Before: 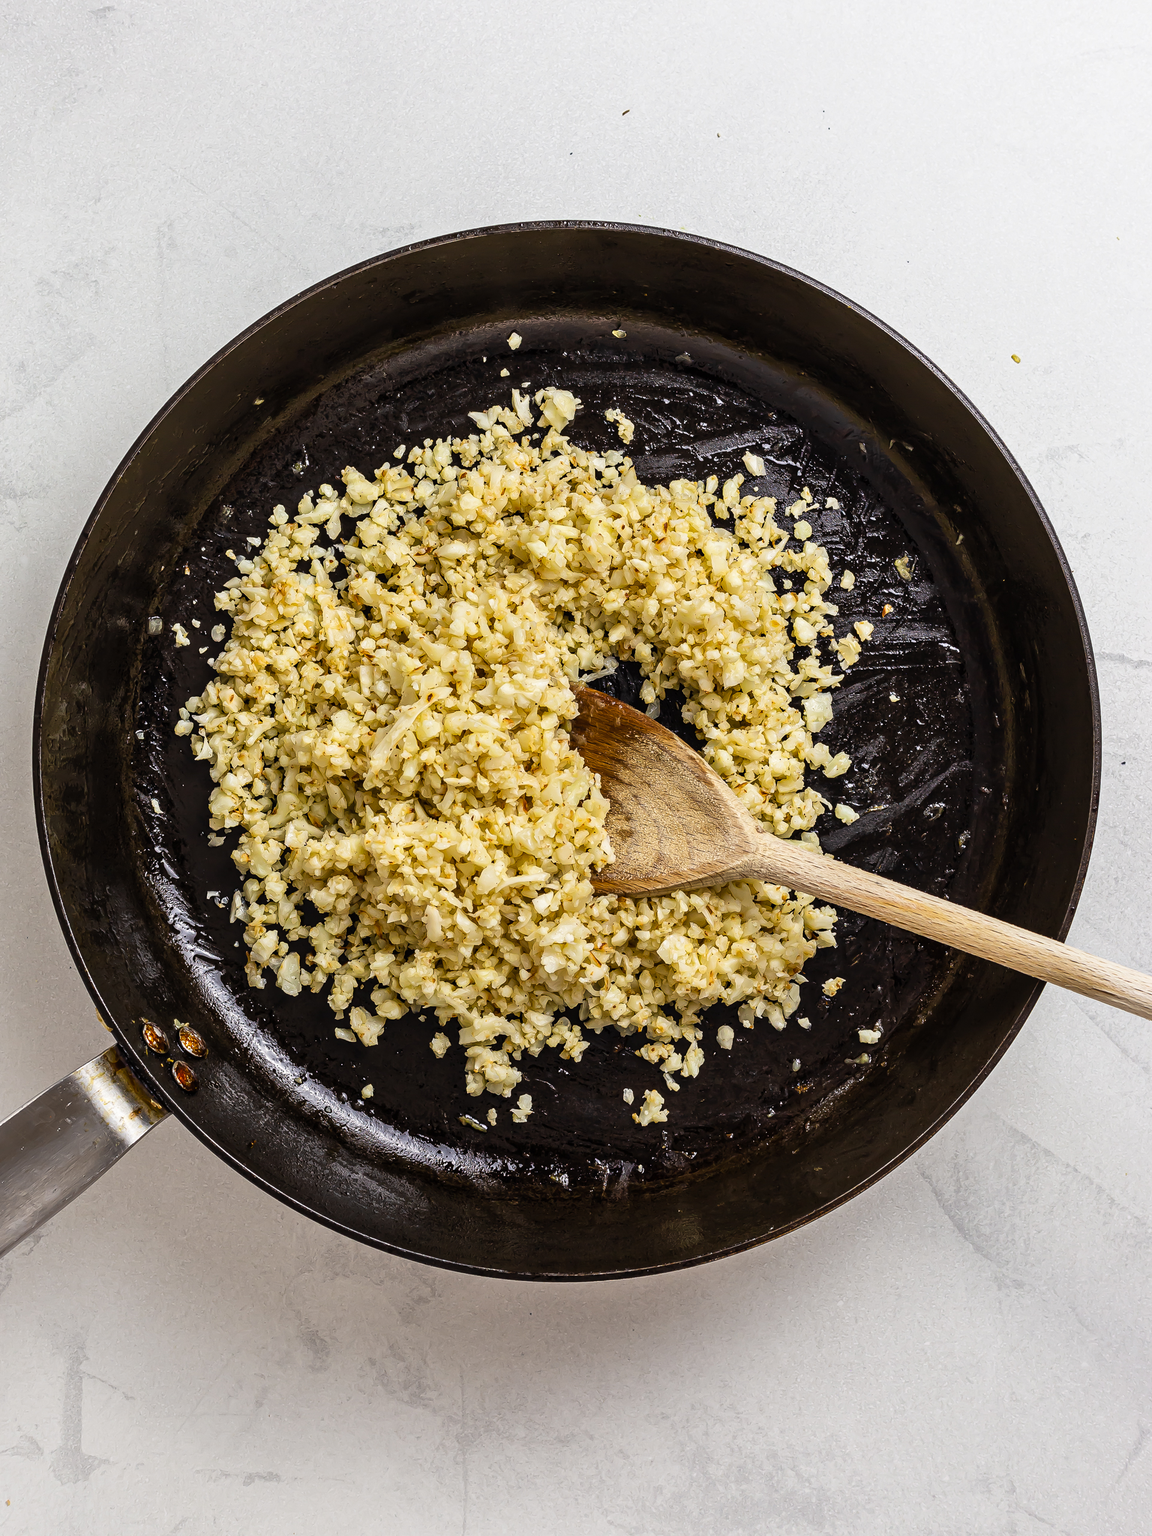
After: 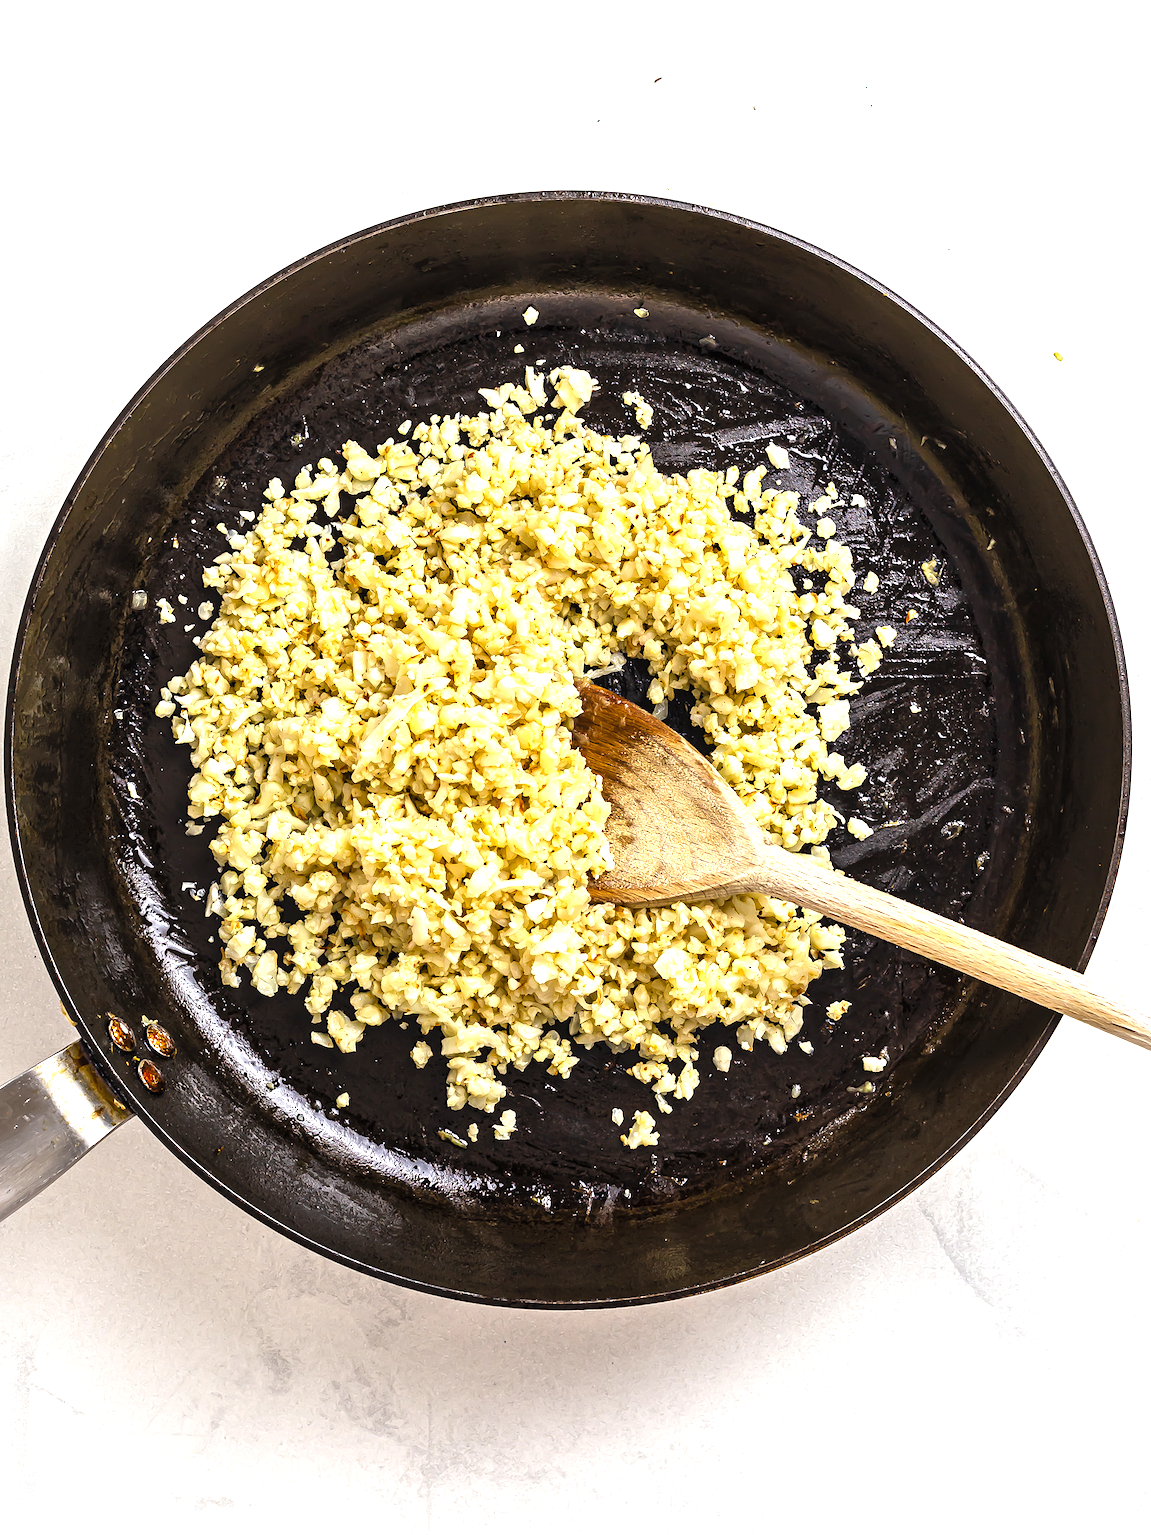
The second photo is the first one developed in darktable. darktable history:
crop and rotate: angle -2.38°
exposure: black level correction 0, exposure 1 EV, compensate exposure bias true, compensate highlight preservation false
